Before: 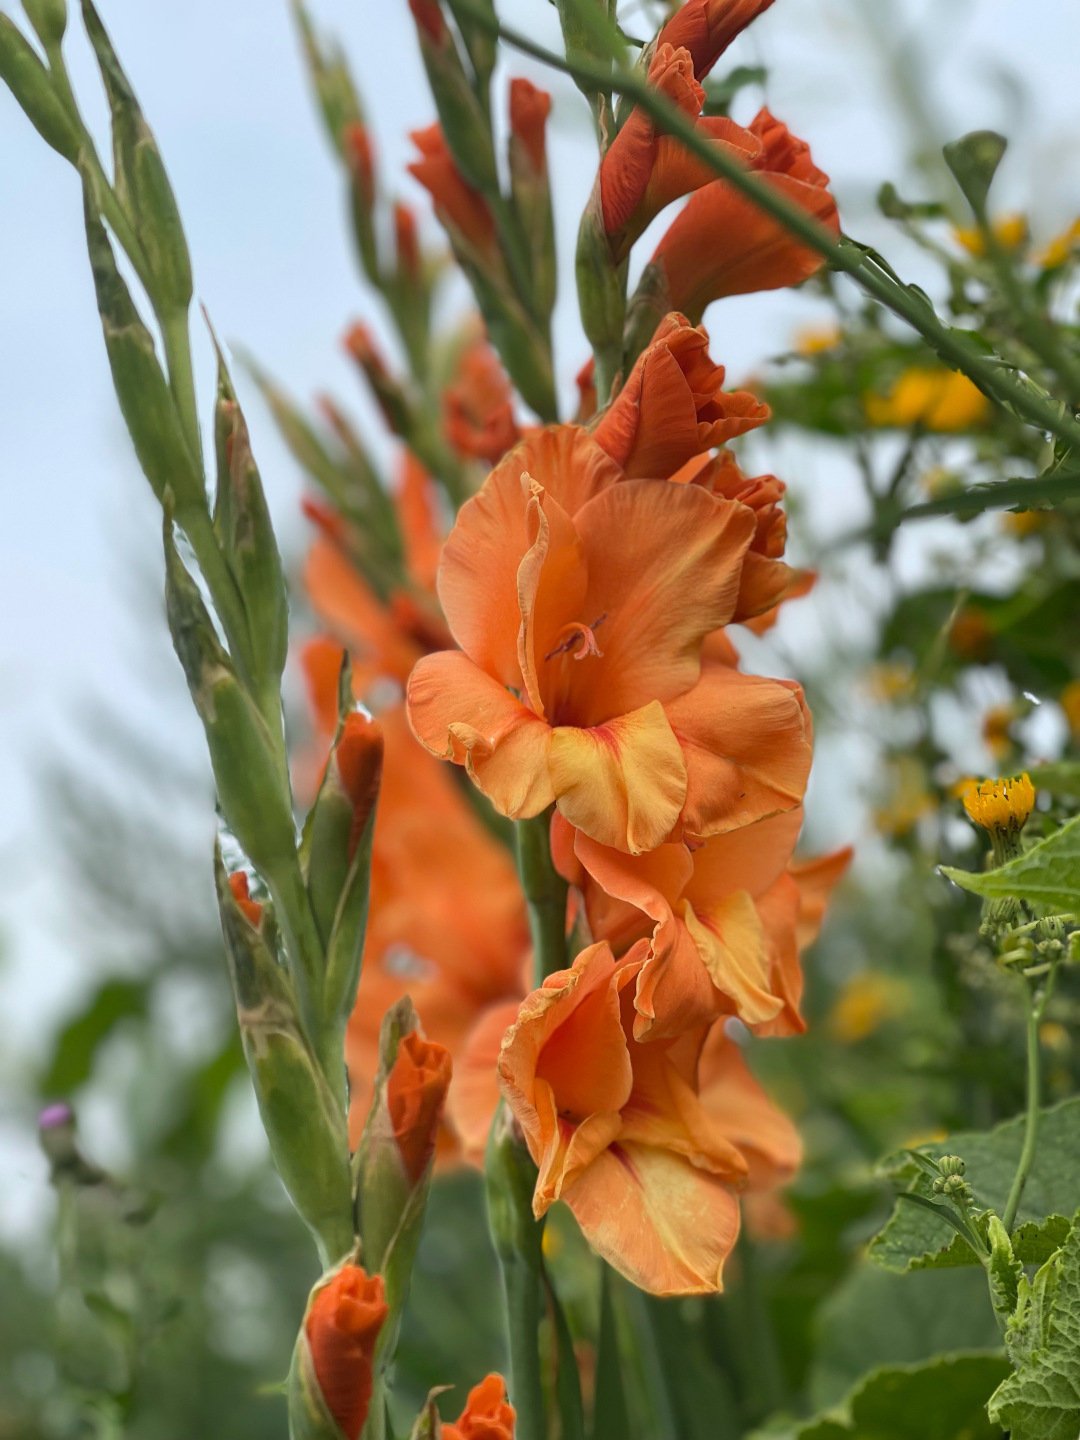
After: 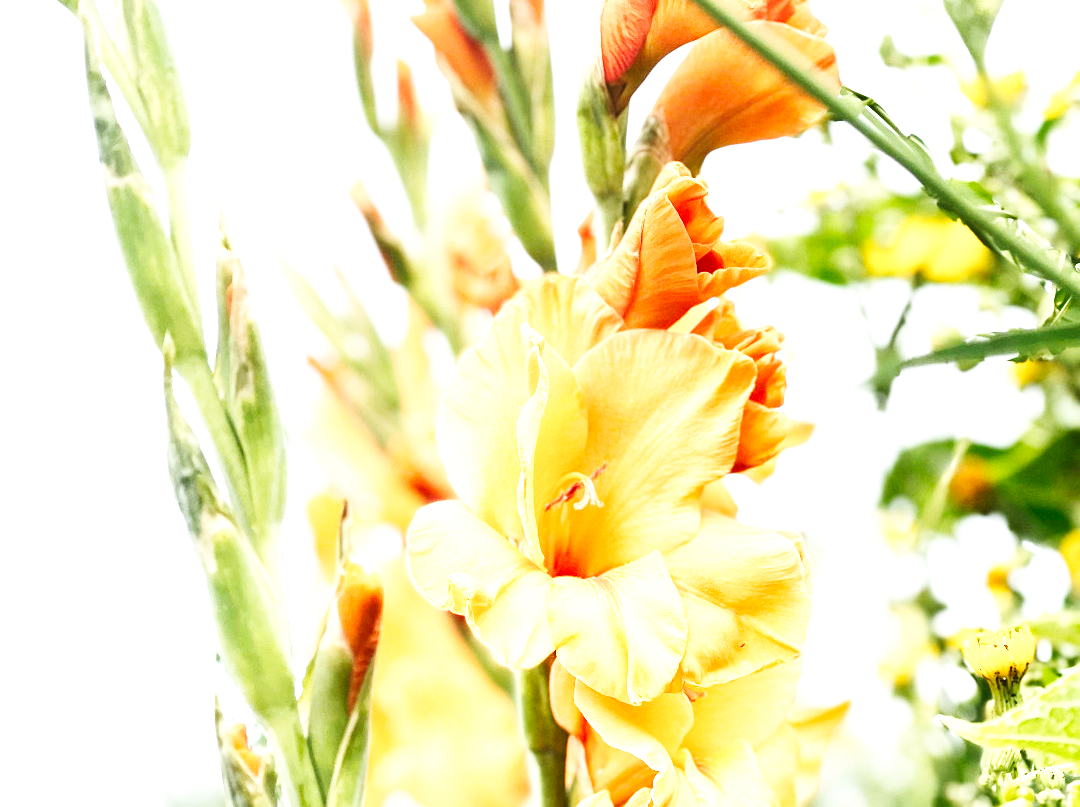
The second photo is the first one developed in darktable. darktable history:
tone equalizer: -8 EV -1.07 EV, -7 EV -1.03 EV, -6 EV -0.882 EV, -5 EV -0.56 EV, -3 EV 0.572 EV, -2 EV 0.887 EV, -1 EV 1 EV, +0 EV 1.06 EV, edges refinement/feathering 500, mask exposure compensation -1.57 EV, preserve details no
crop and rotate: top 10.439%, bottom 33.478%
exposure: black level correction 0, exposure 1.192 EV, compensate highlight preservation false
base curve: curves: ch0 [(0, 0.003) (0.001, 0.002) (0.006, 0.004) (0.02, 0.022) (0.048, 0.086) (0.094, 0.234) (0.162, 0.431) (0.258, 0.629) (0.385, 0.8) (0.548, 0.918) (0.751, 0.988) (1, 1)], preserve colors none
